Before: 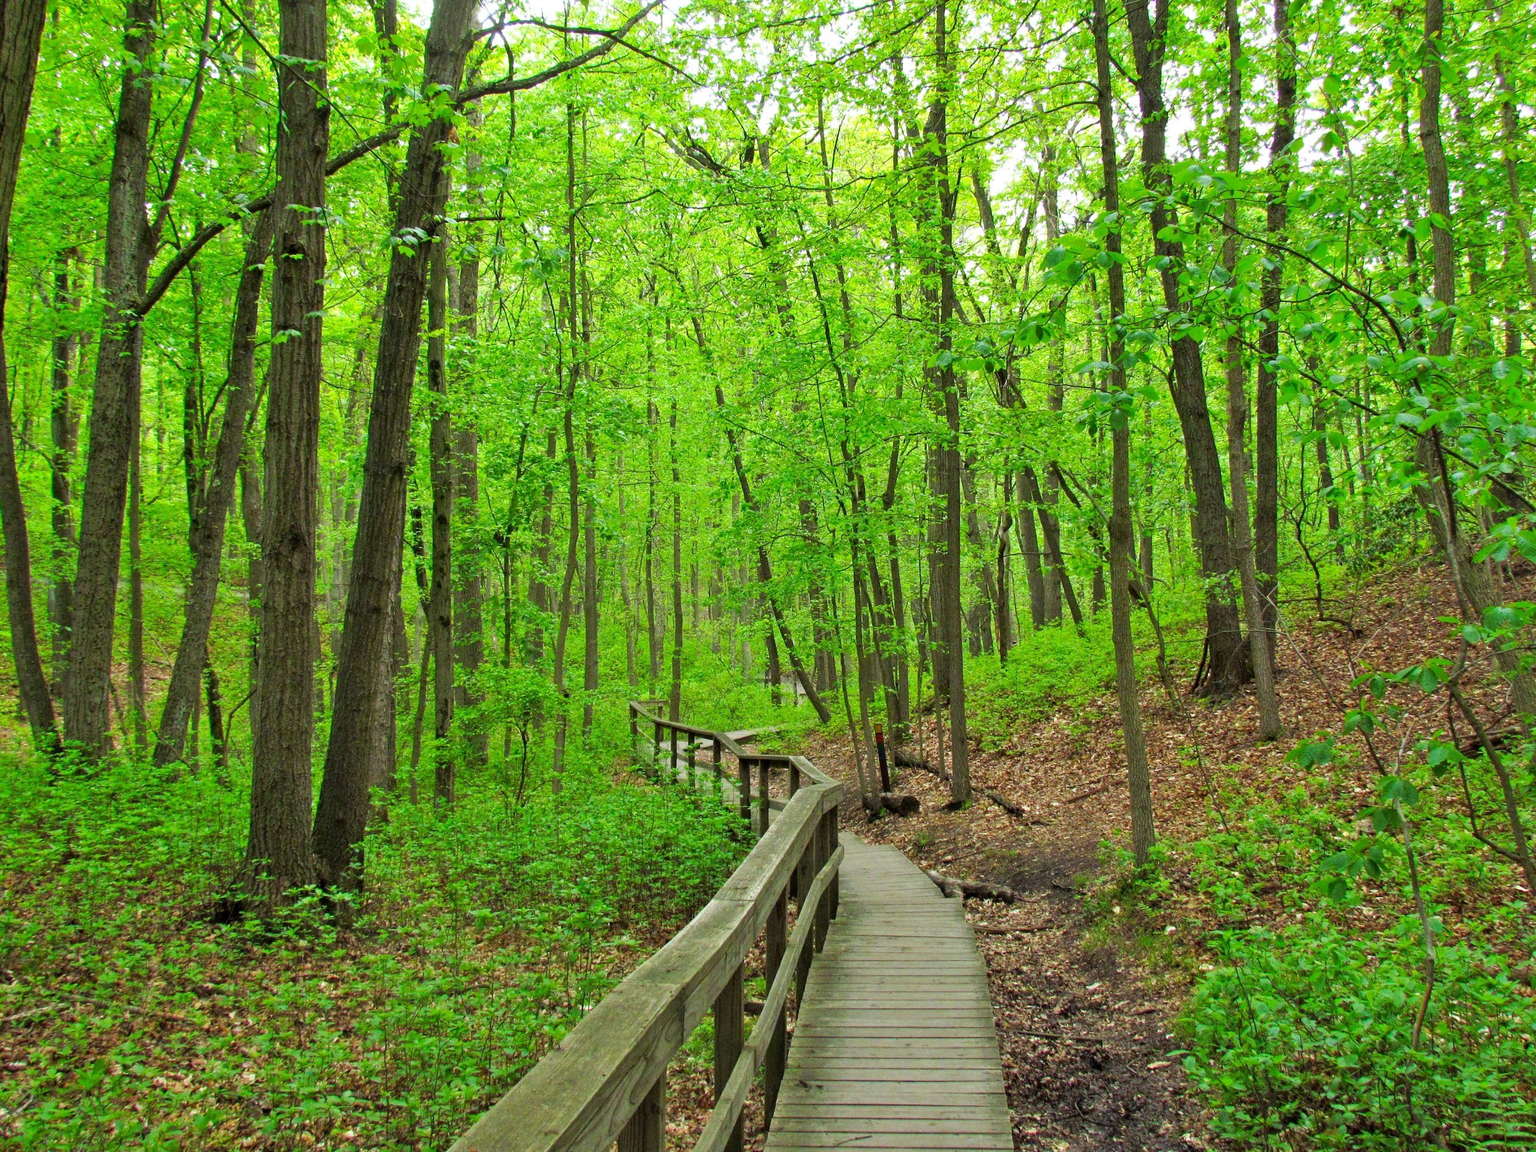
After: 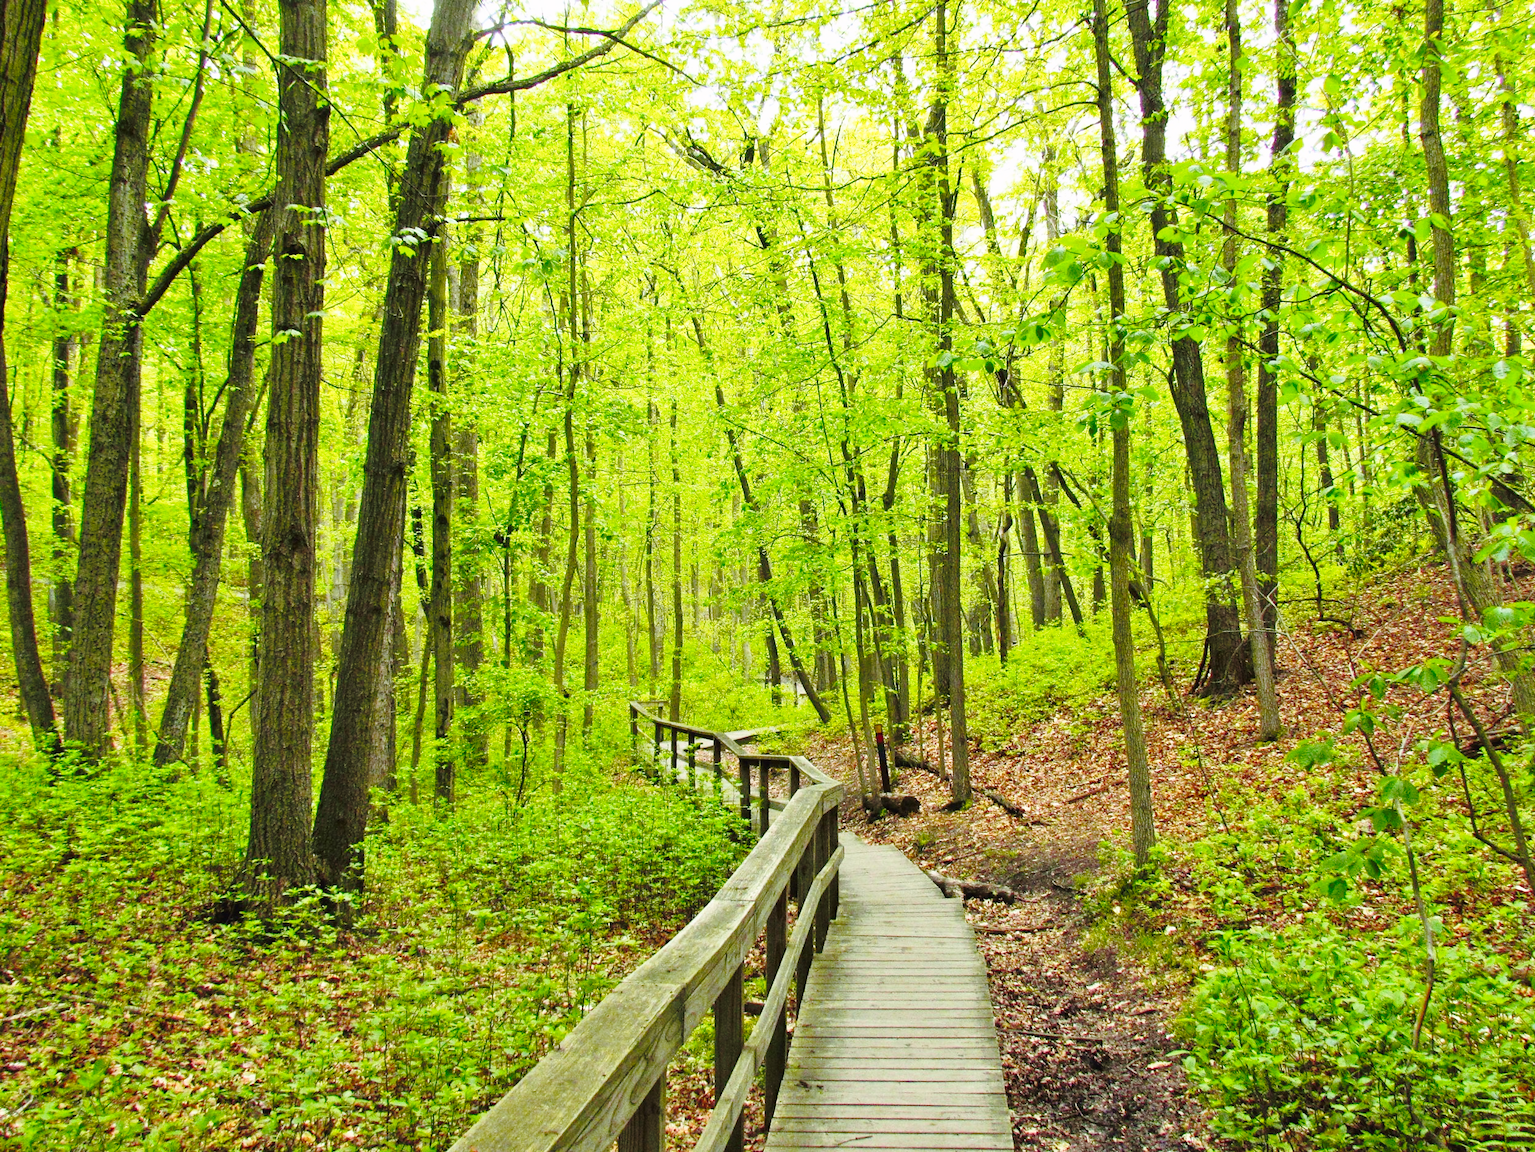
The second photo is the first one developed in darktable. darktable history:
base curve: curves: ch0 [(0, 0) (0.032, 0.037) (0.105, 0.228) (0.435, 0.76) (0.856, 0.983) (1, 1)], preserve colors none
exposure: exposure -0.178 EV, compensate highlight preservation false
tone curve: curves: ch0 [(0, 0.024) (0.119, 0.146) (0.474, 0.464) (0.718, 0.721) (0.817, 0.839) (1, 0.998)]; ch1 [(0, 0) (0.377, 0.416) (0.439, 0.451) (0.477, 0.477) (0.501, 0.503) (0.538, 0.544) (0.58, 0.602) (0.664, 0.676) (0.783, 0.804) (1, 1)]; ch2 [(0, 0) (0.38, 0.405) (0.463, 0.456) (0.498, 0.497) (0.524, 0.535) (0.578, 0.576) (0.648, 0.665) (1, 1)], color space Lab, independent channels, preserve colors none
